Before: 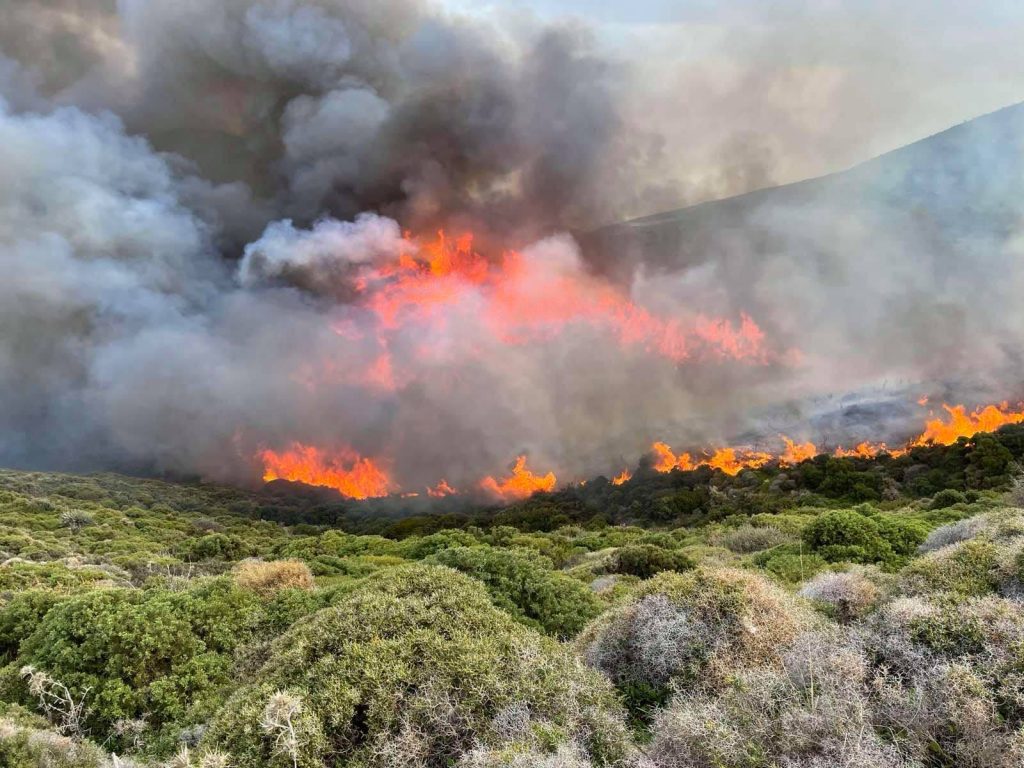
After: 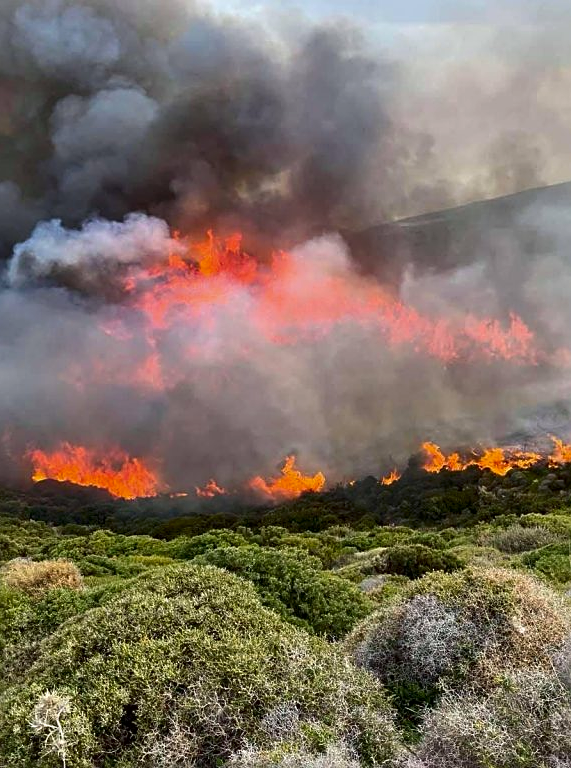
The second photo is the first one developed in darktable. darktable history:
crop and rotate: left 22.621%, right 21.58%
contrast brightness saturation: contrast 0.066, brightness -0.133, saturation 0.058
sharpen: on, module defaults
